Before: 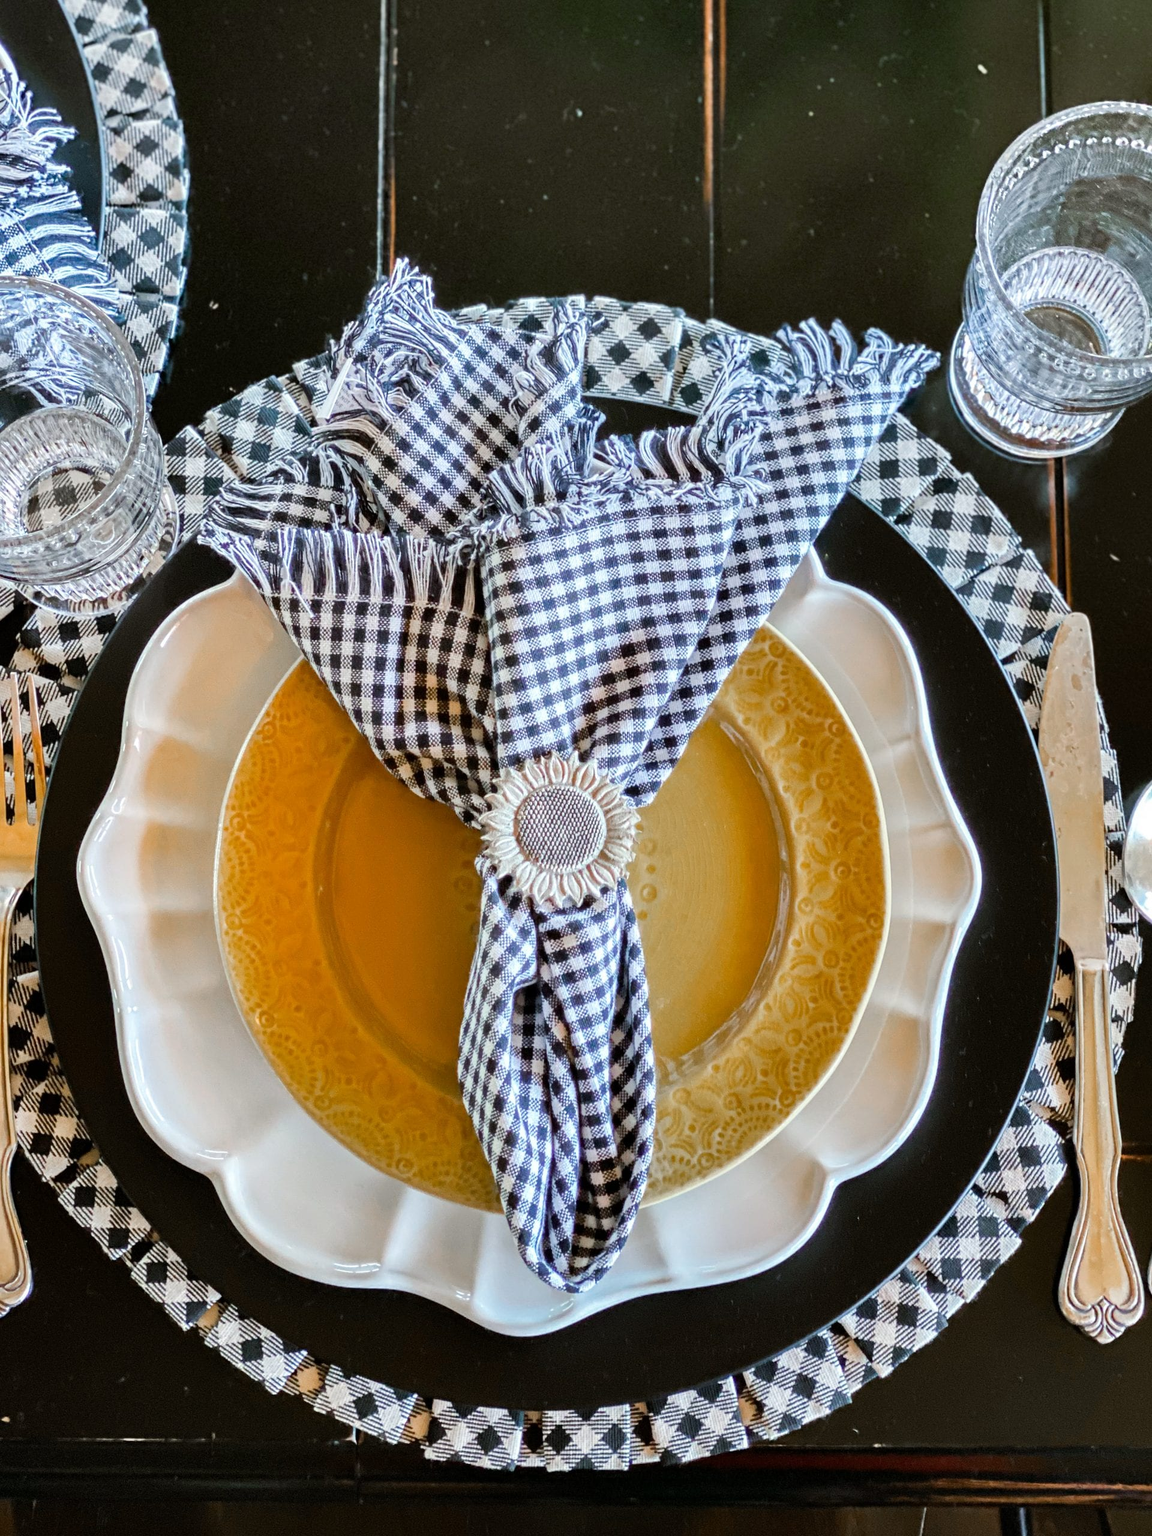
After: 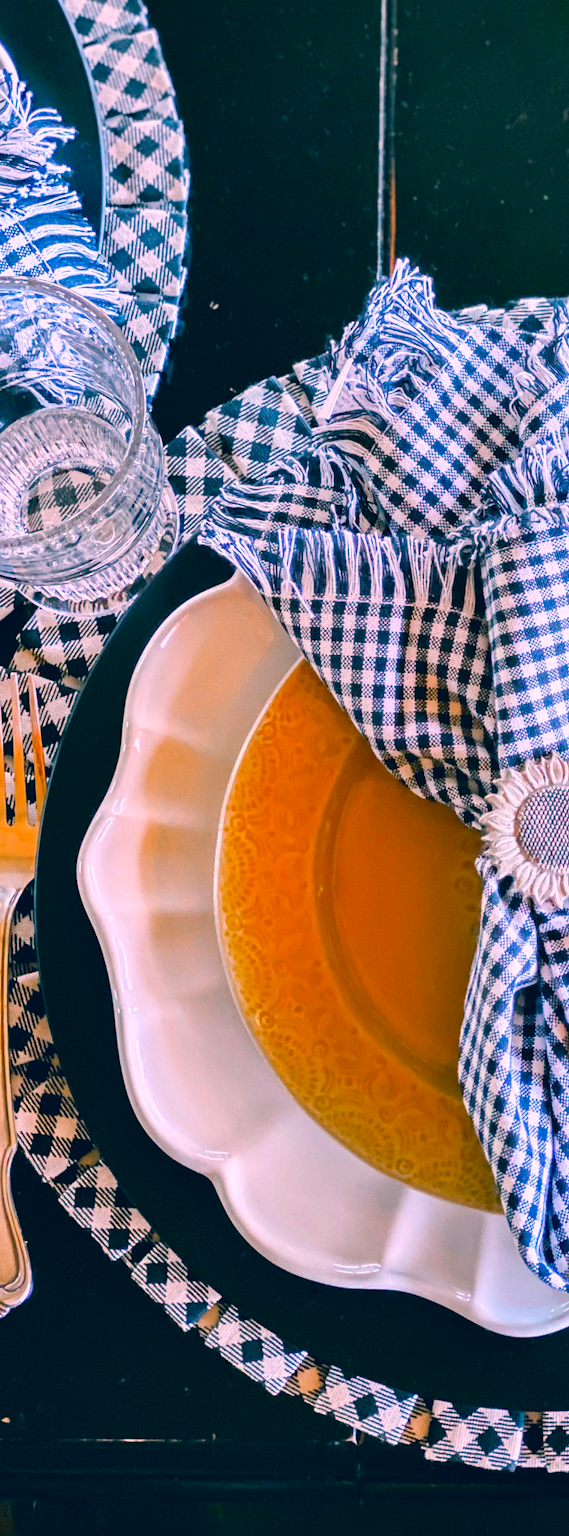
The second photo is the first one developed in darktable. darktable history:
color correction: highlights a* 17.26, highlights b* 0.342, shadows a* -15.25, shadows b* -14.68, saturation 1.47
crop and rotate: left 0.029%, top 0%, right 50.524%
